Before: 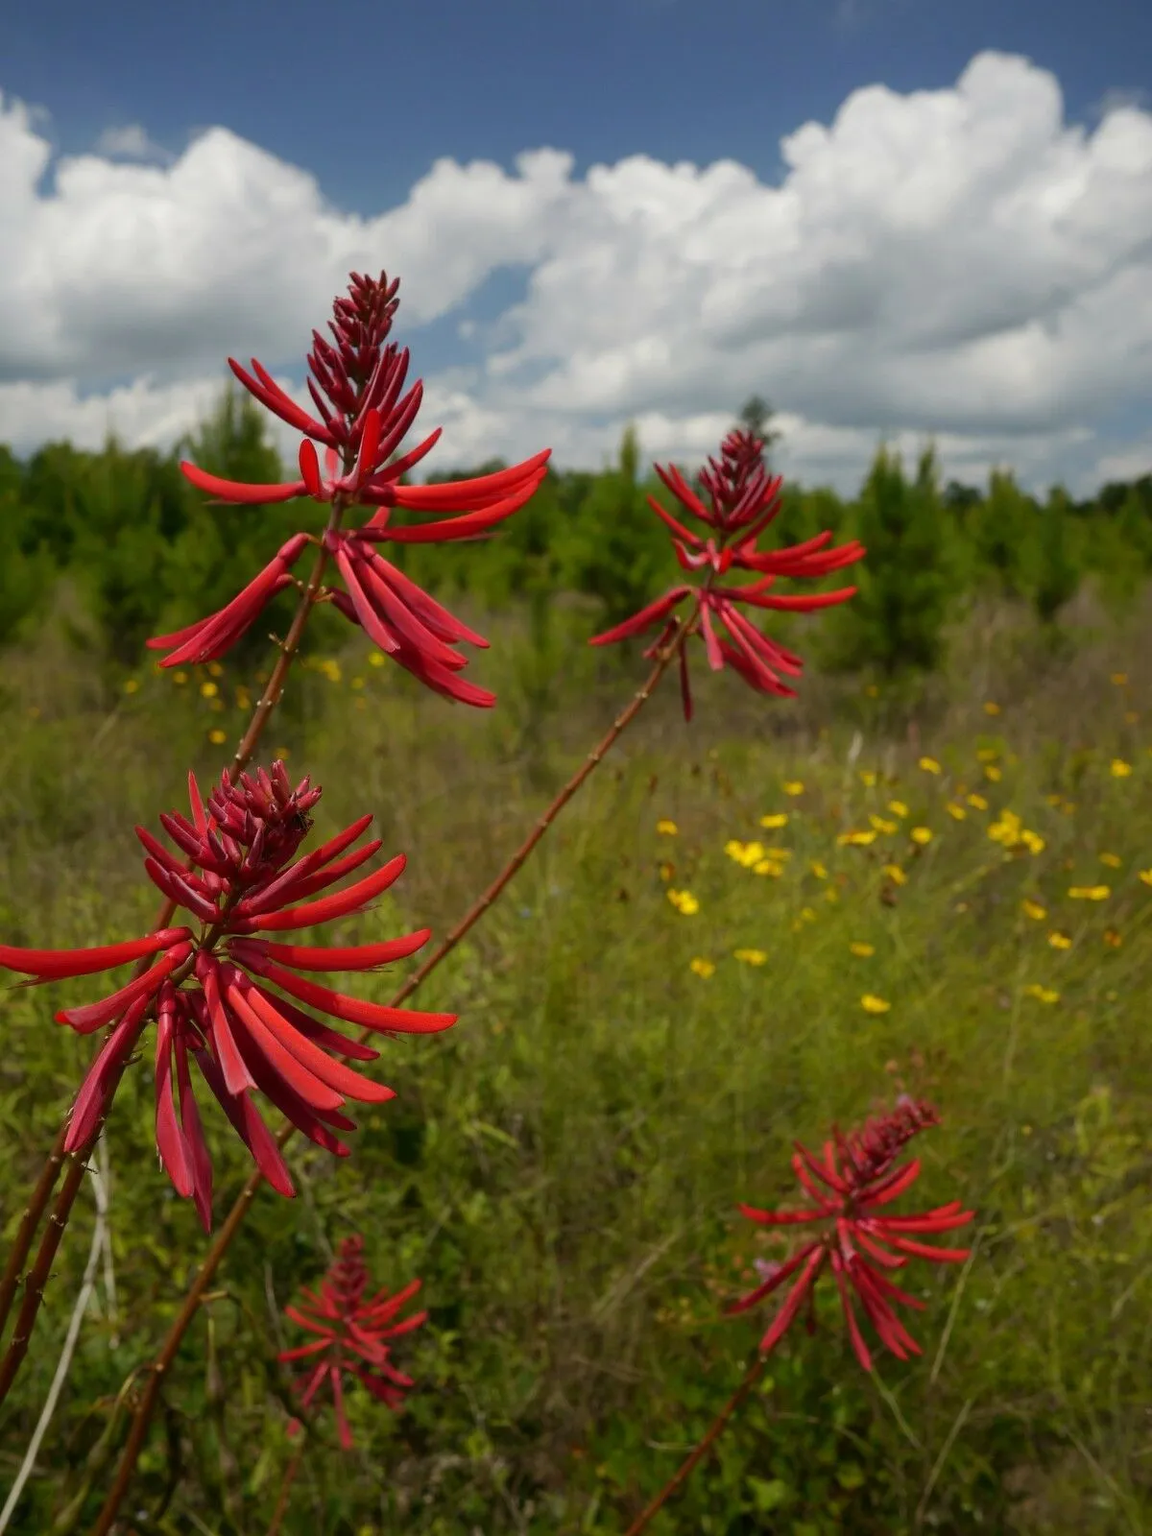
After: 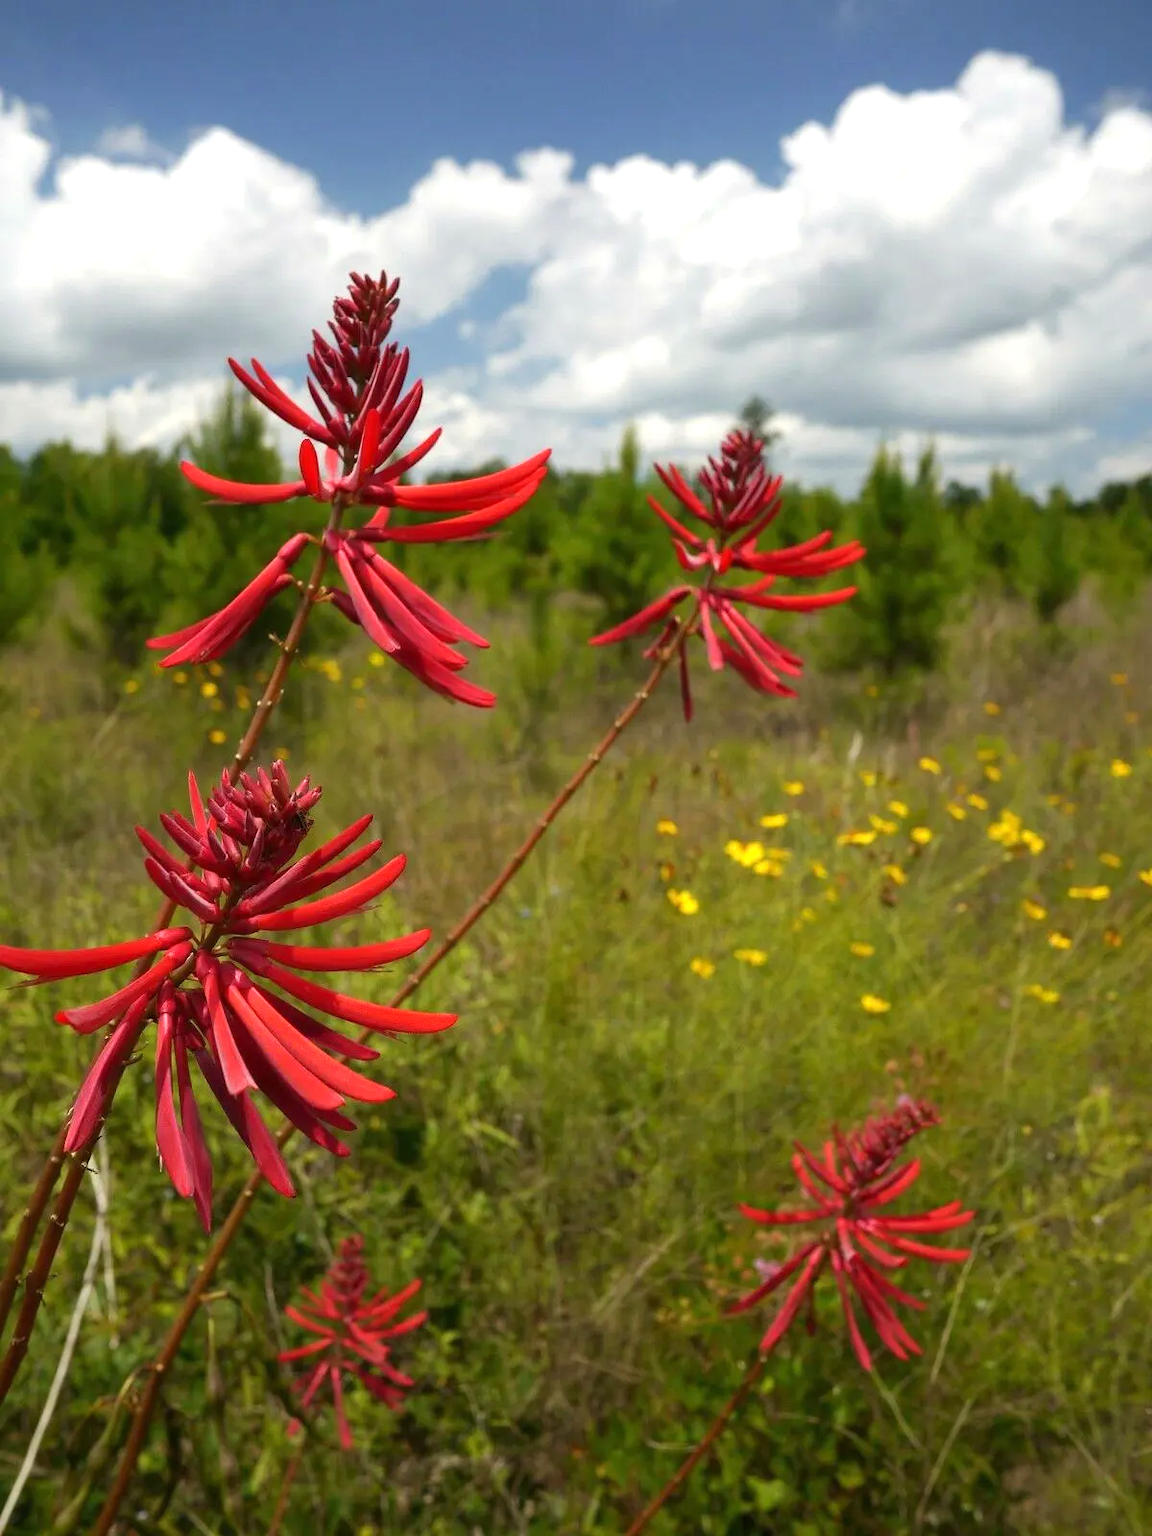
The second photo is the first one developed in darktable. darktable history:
exposure: black level correction 0, exposure 0.704 EV, compensate highlight preservation false
